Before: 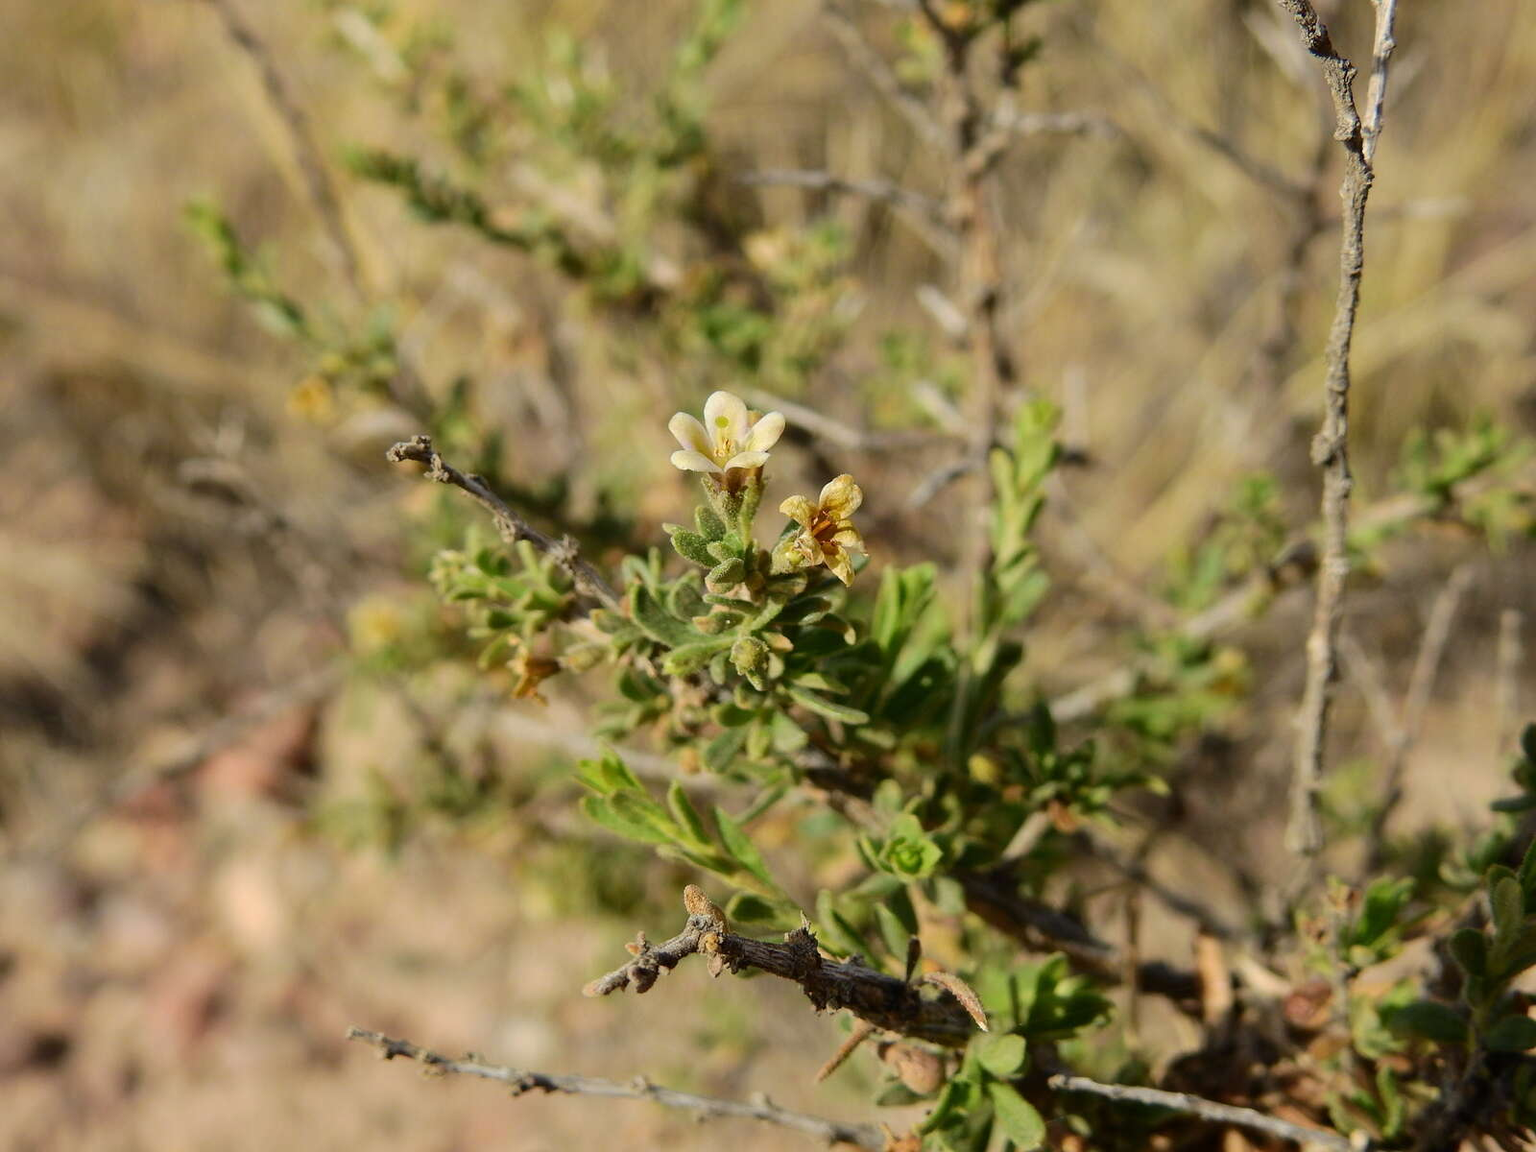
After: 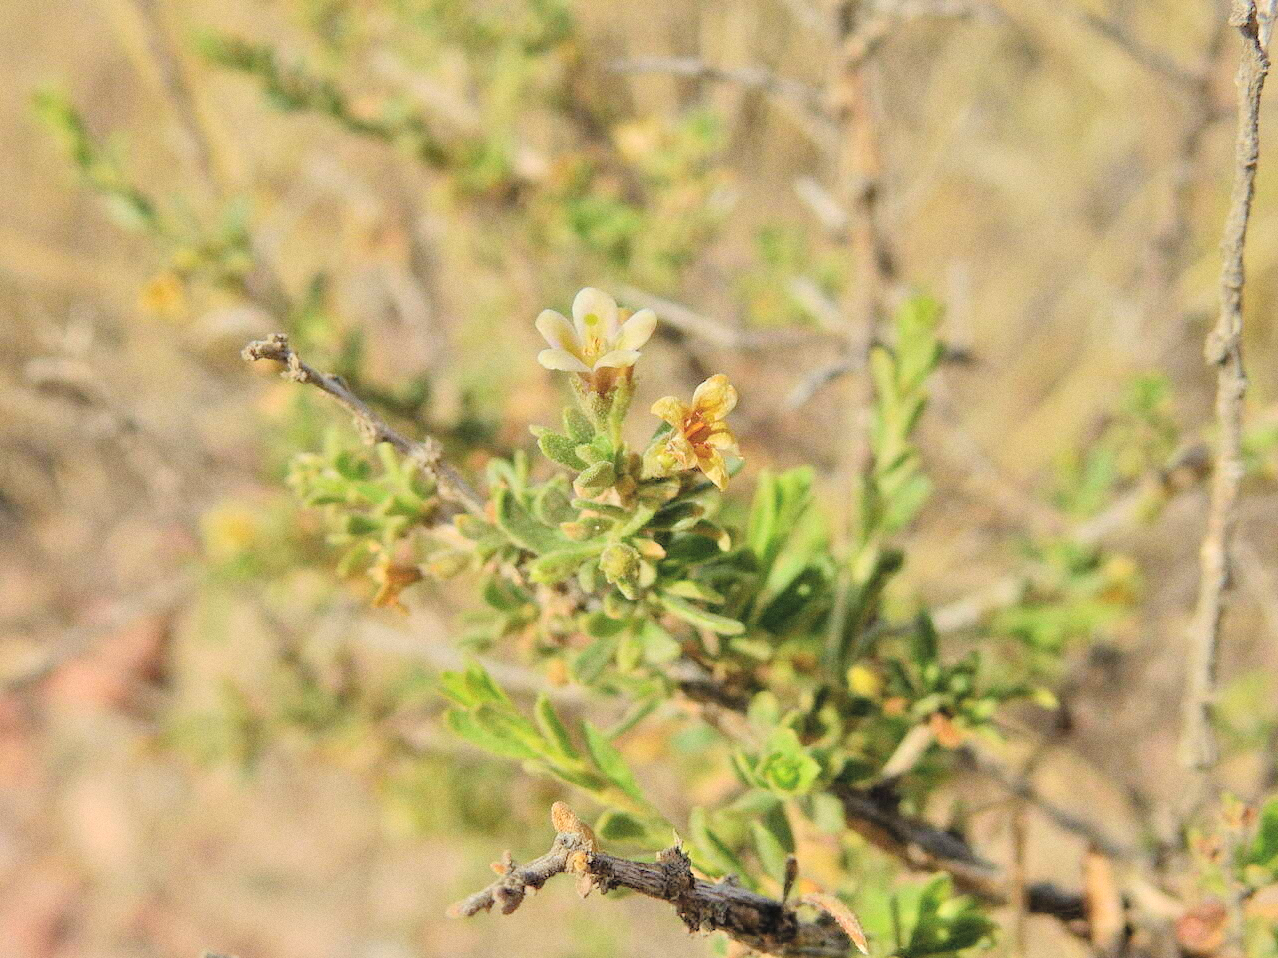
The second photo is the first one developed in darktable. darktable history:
crop and rotate: left 10.071%, top 10.071%, right 10.02%, bottom 10.02%
shadows and highlights: shadows 25, highlights -25
global tonemap: drago (0.7, 100)
grain: coarseness 0.09 ISO
tone equalizer: -7 EV 0.15 EV, -6 EV 0.6 EV, -5 EV 1.15 EV, -4 EV 1.33 EV, -3 EV 1.15 EV, -2 EV 0.6 EV, -1 EV 0.15 EV, mask exposure compensation -0.5 EV
